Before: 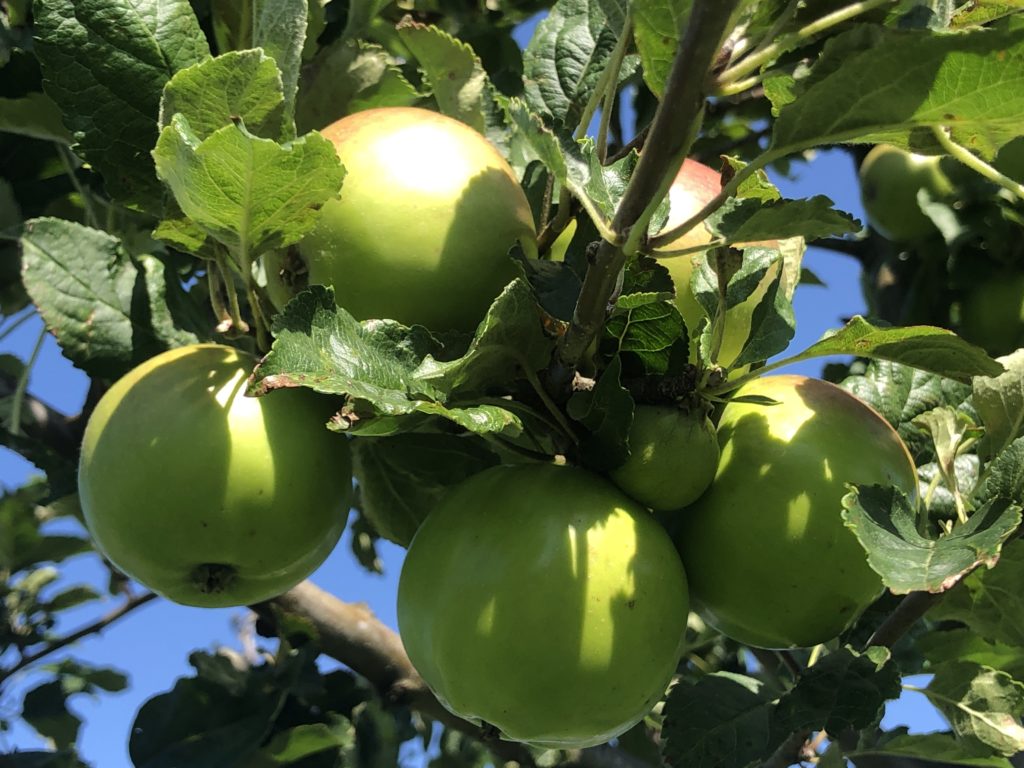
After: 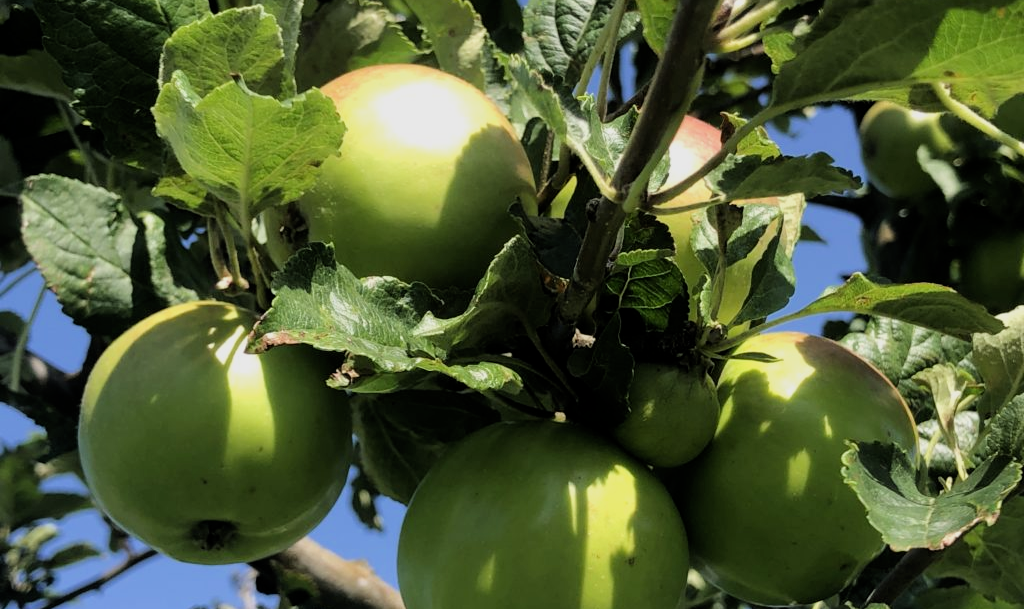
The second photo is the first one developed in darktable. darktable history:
crop and rotate: top 5.669%, bottom 14.963%
filmic rgb: middle gray luminance 9.25%, black relative exposure -10.6 EV, white relative exposure 3.45 EV, target black luminance 0%, hardness 6, latitude 59.64%, contrast 1.091, highlights saturation mix 6.22%, shadows ↔ highlights balance 28.83%
